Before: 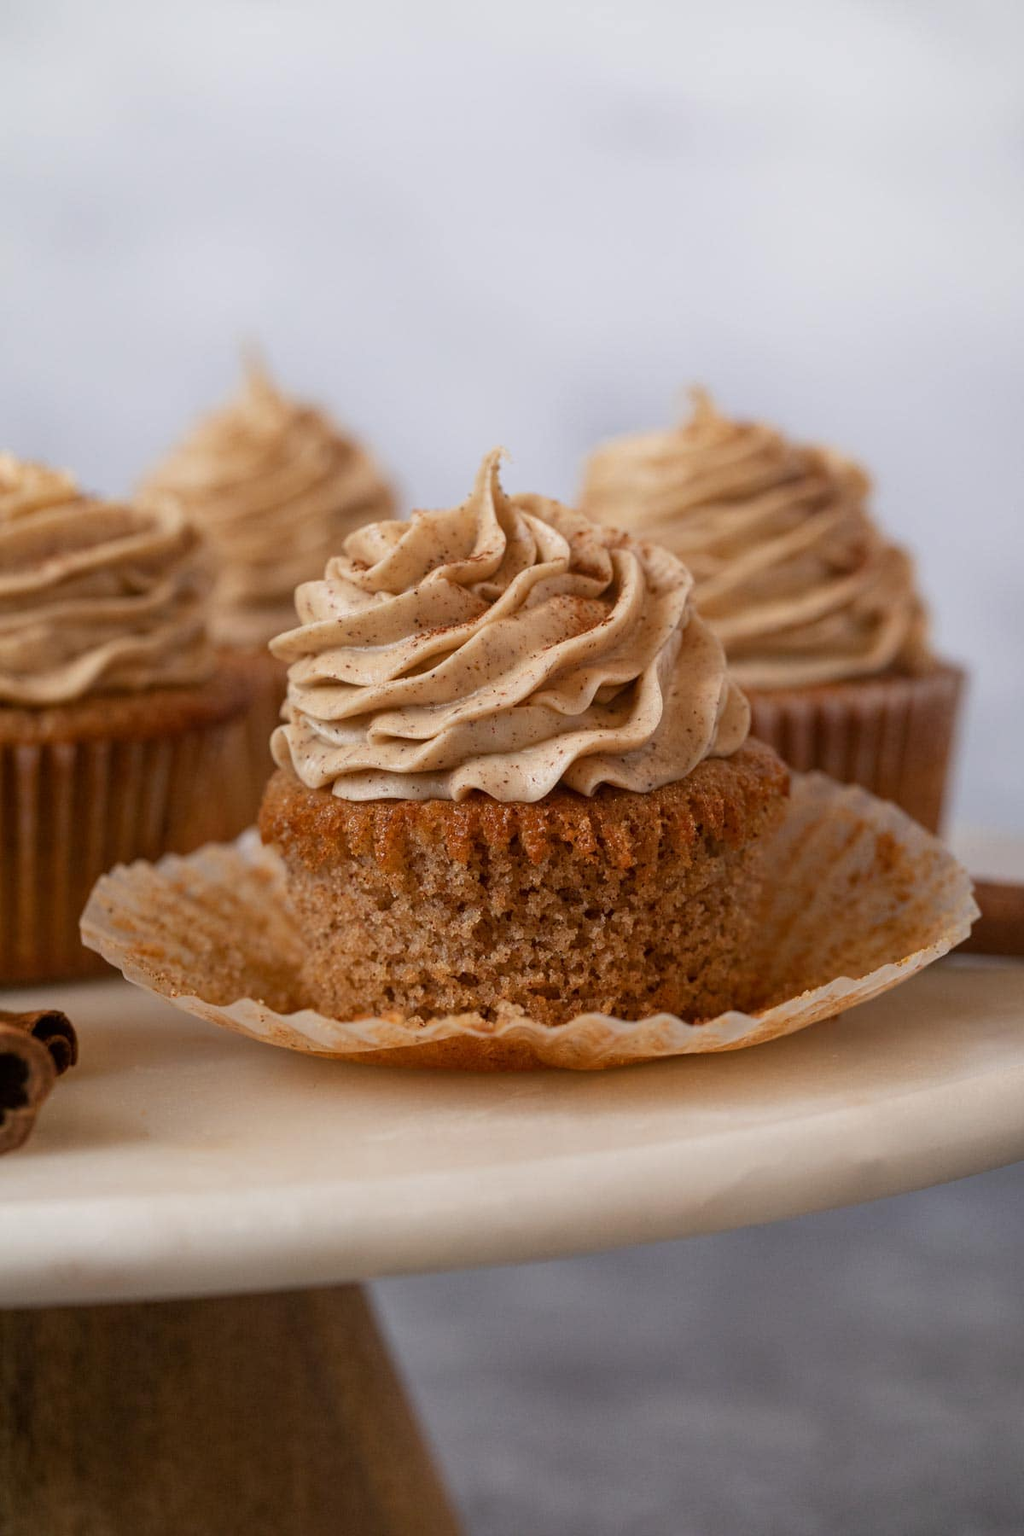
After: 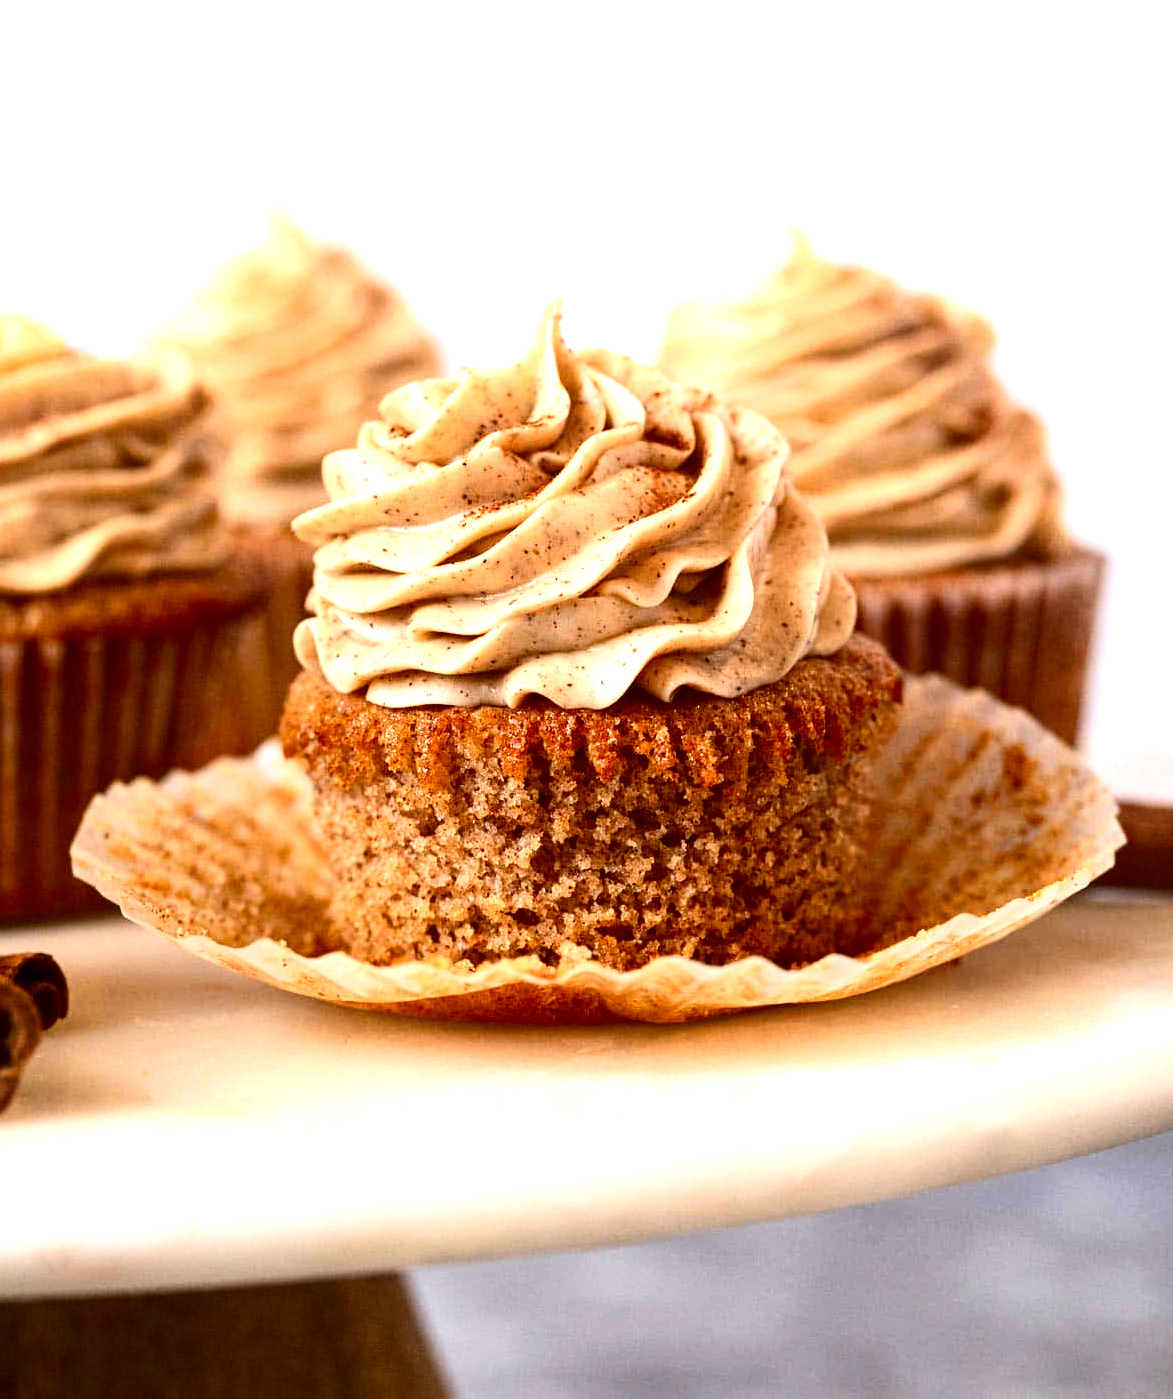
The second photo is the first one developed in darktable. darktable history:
exposure: black level correction 0, exposure 1.456 EV, compensate exposure bias true, compensate highlight preservation false
crop and rotate: left 1.945%, top 12.84%, right 0.296%, bottom 9.407%
contrast brightness saturation: contrast 0.245, brightness -0.224, saturation 0.147
